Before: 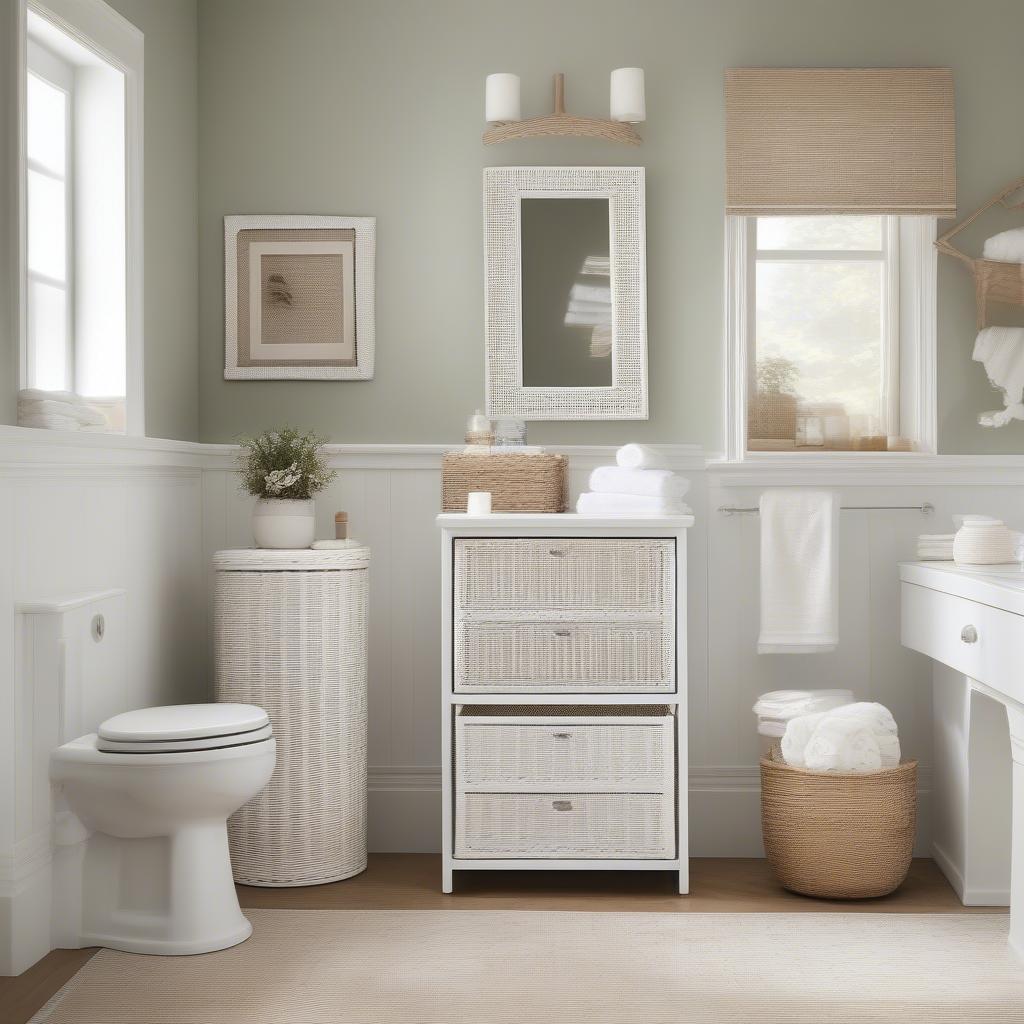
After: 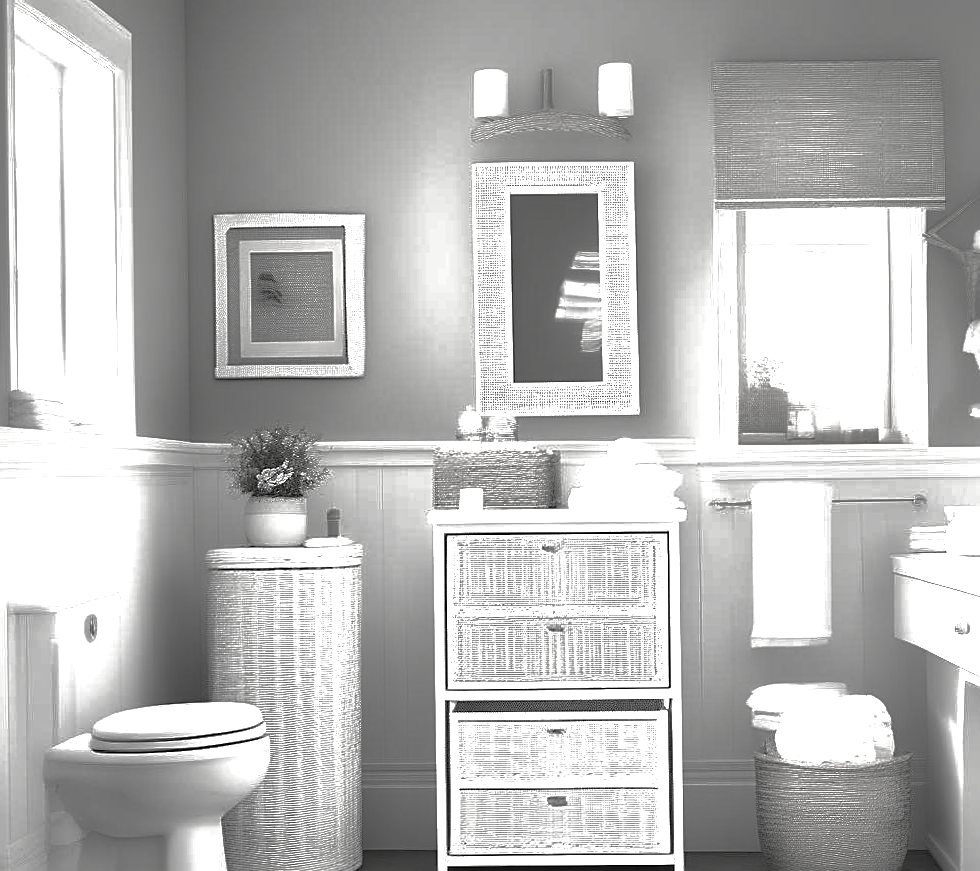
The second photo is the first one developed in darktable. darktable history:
exposure: exposure 1.137 EV, compensate exposure bias true, compensate highlight preservation false
crop and rotate: angle 0.532°, left 0.376%, right 2.973%, bottom 14.094%
base curve: curves: ch0 [(0, 0) (0.841, 0.609) (1, 1)], preserve colors none
shadows and highlights: shadows -20.28, white point adjustment -2.17, highlights -35.15
contrast brightness saturation: saturation -0.98
sharpen: on, module defaults
haze removal: compatibility mode true, adaptive false
